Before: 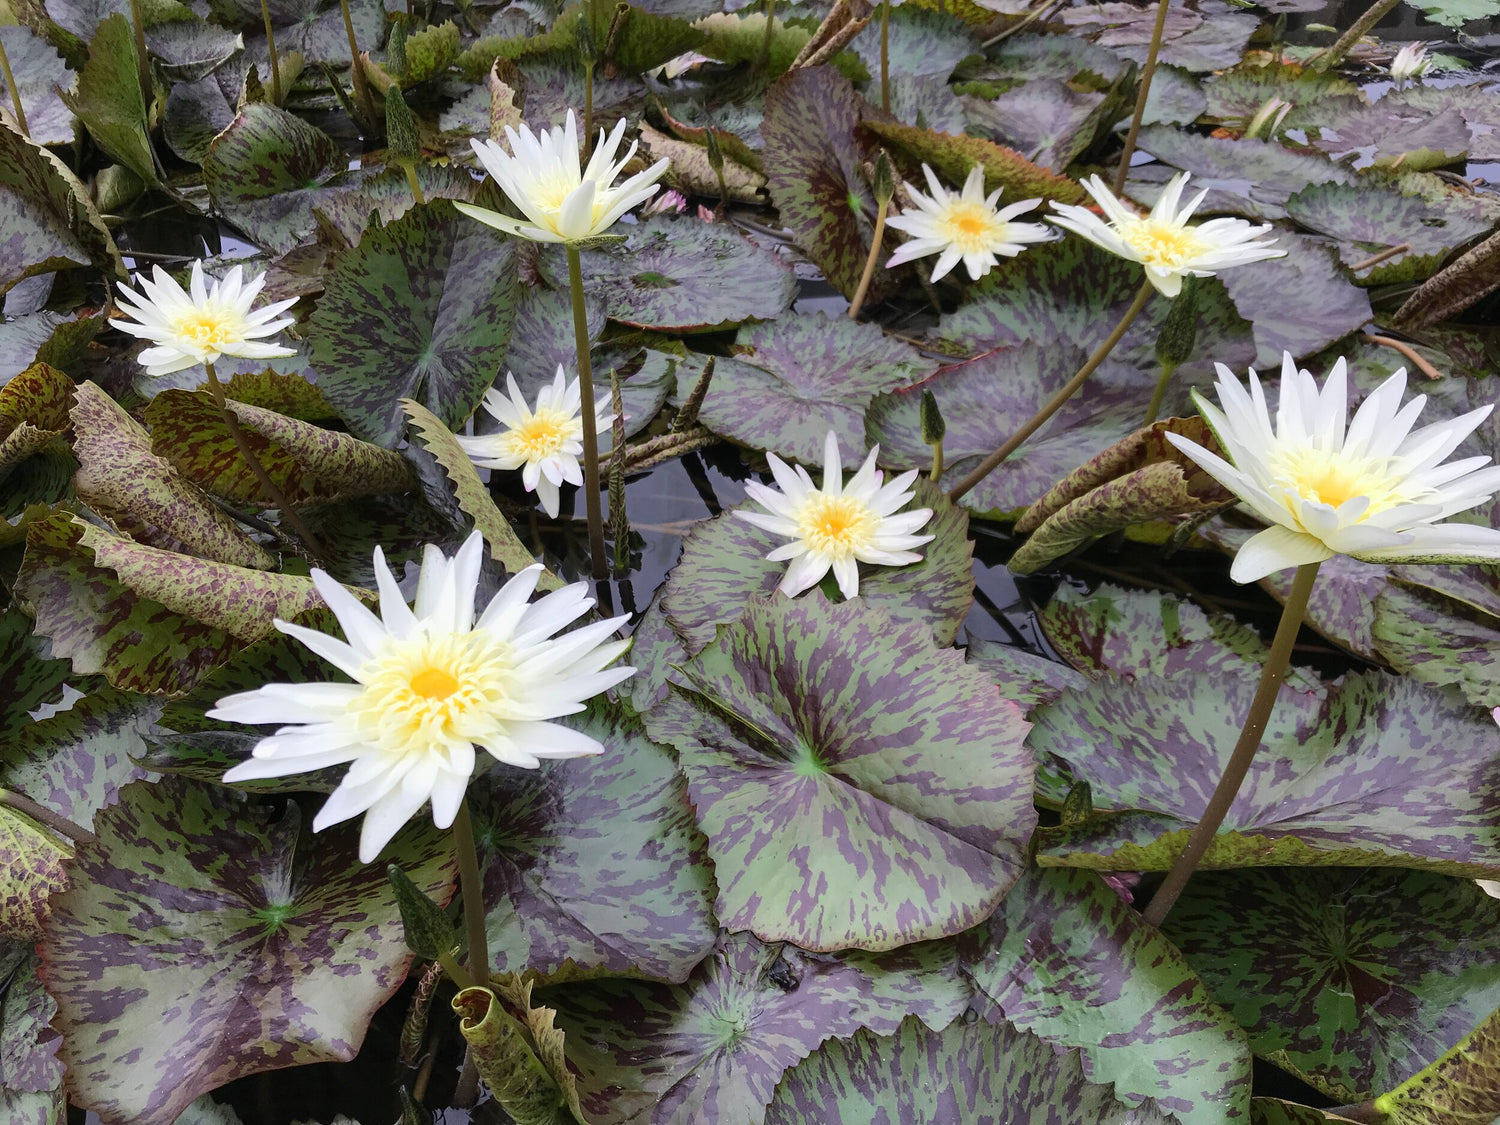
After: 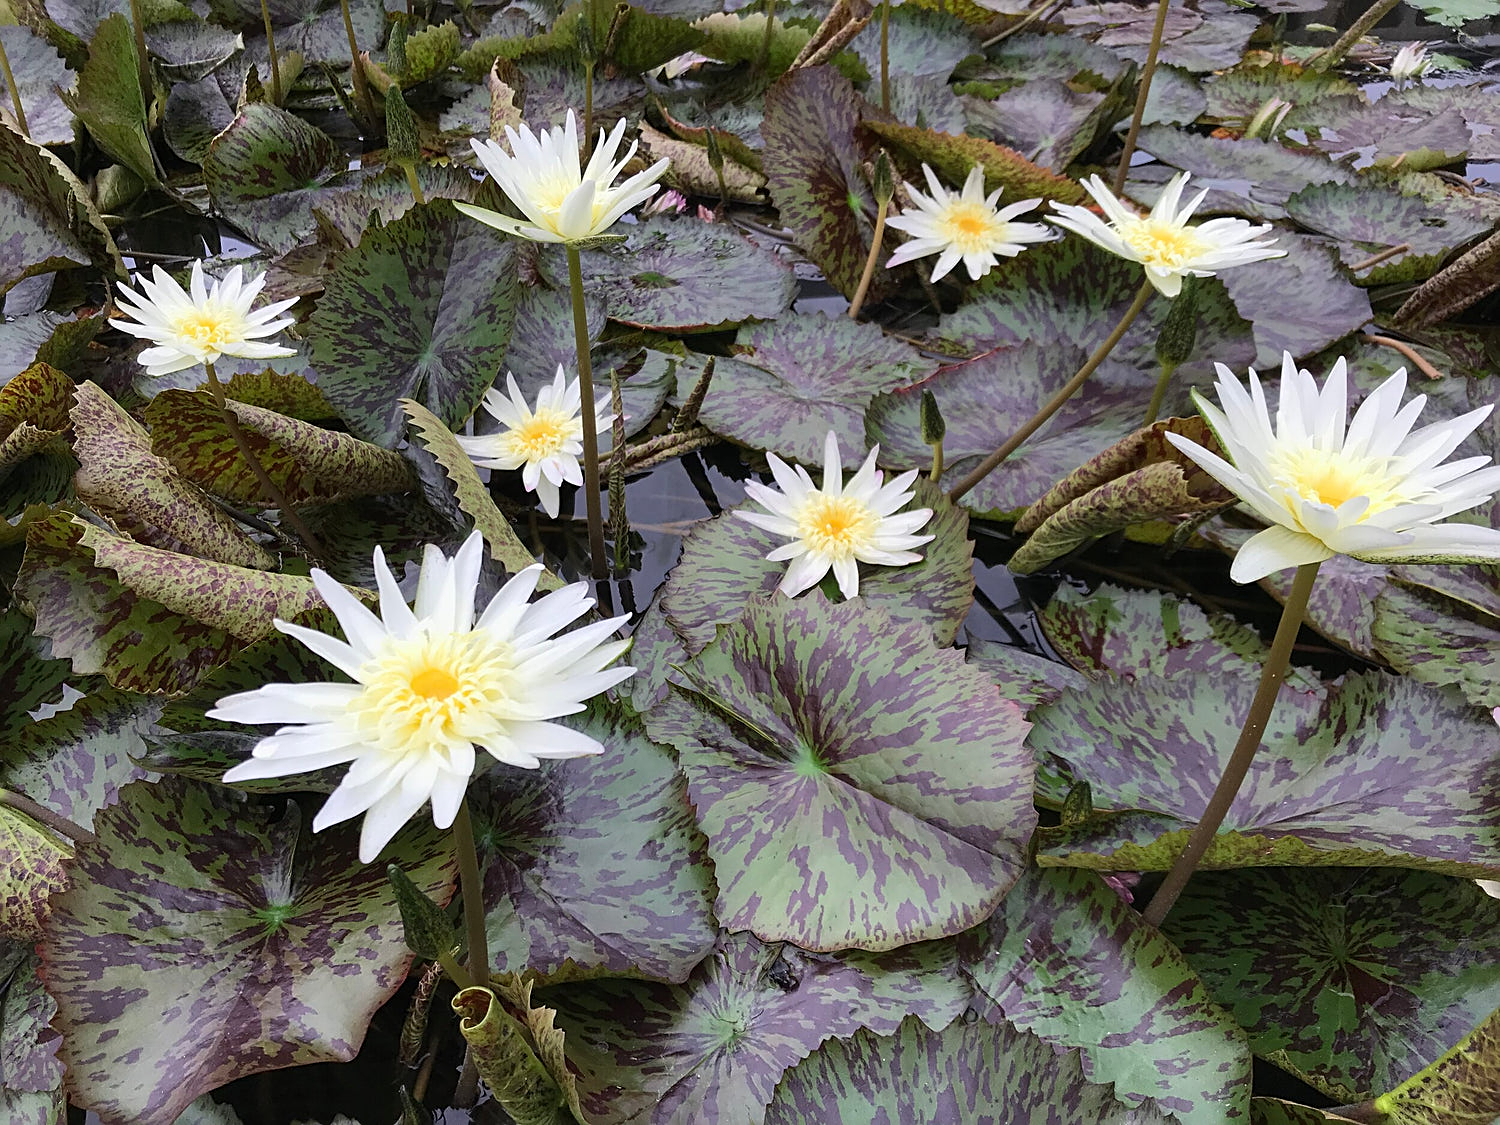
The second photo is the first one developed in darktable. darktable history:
tone equalizer: on, module defaults
sharpen: amount 0.484
